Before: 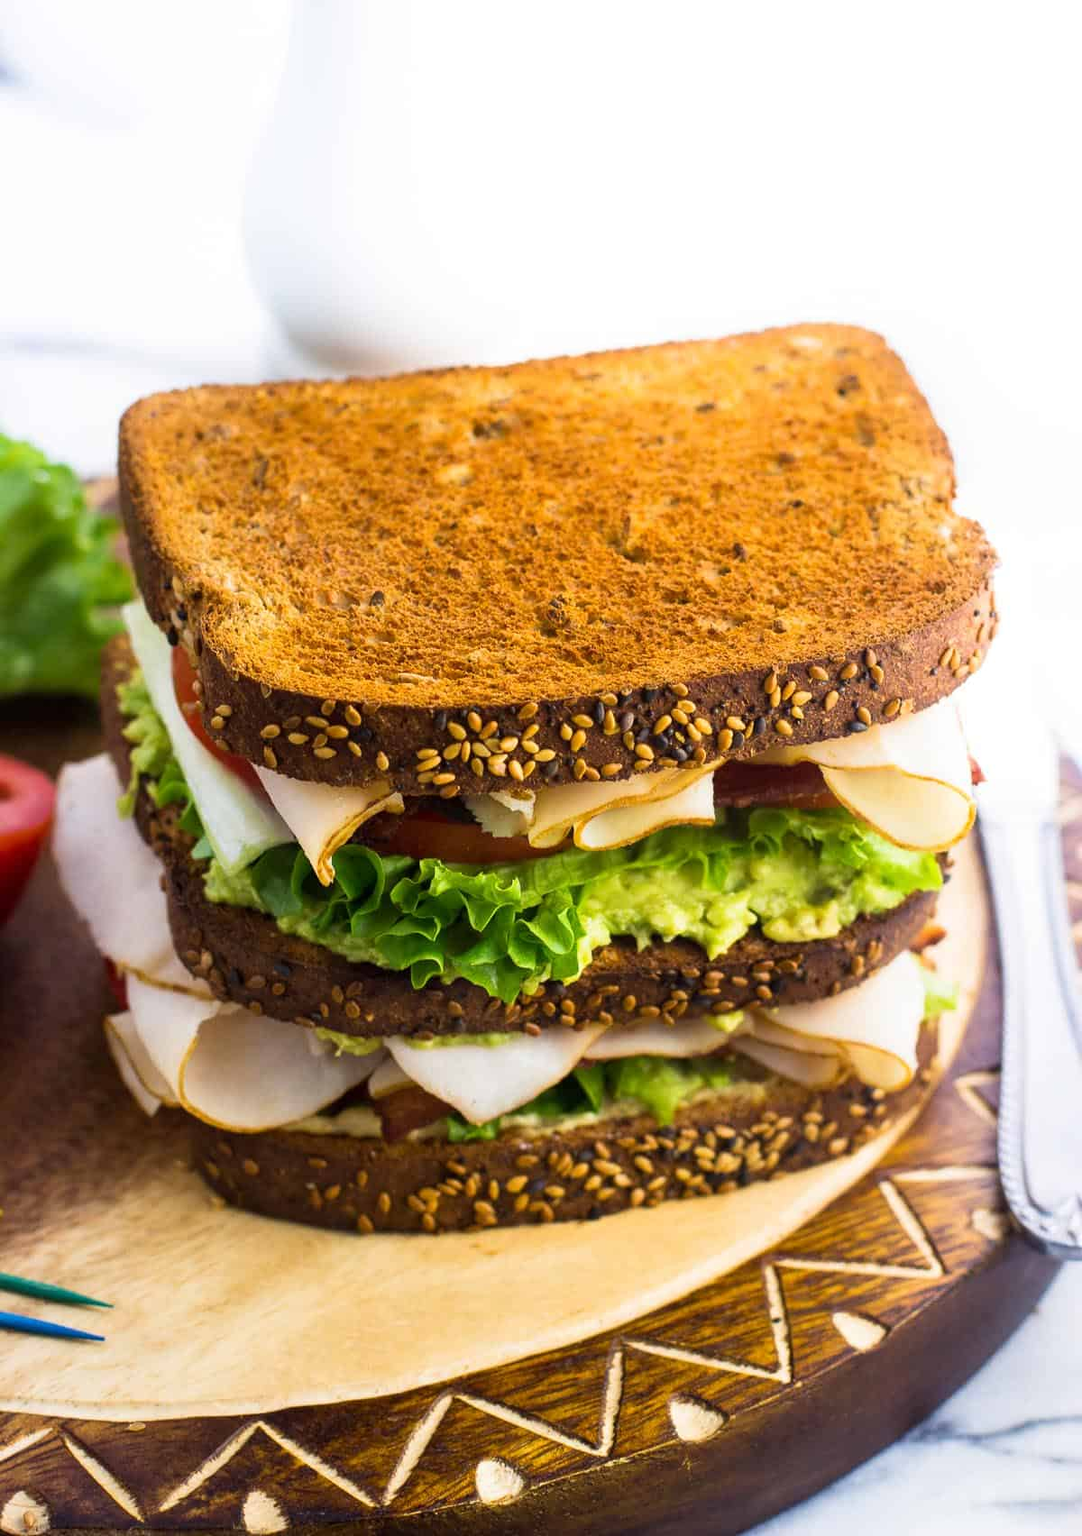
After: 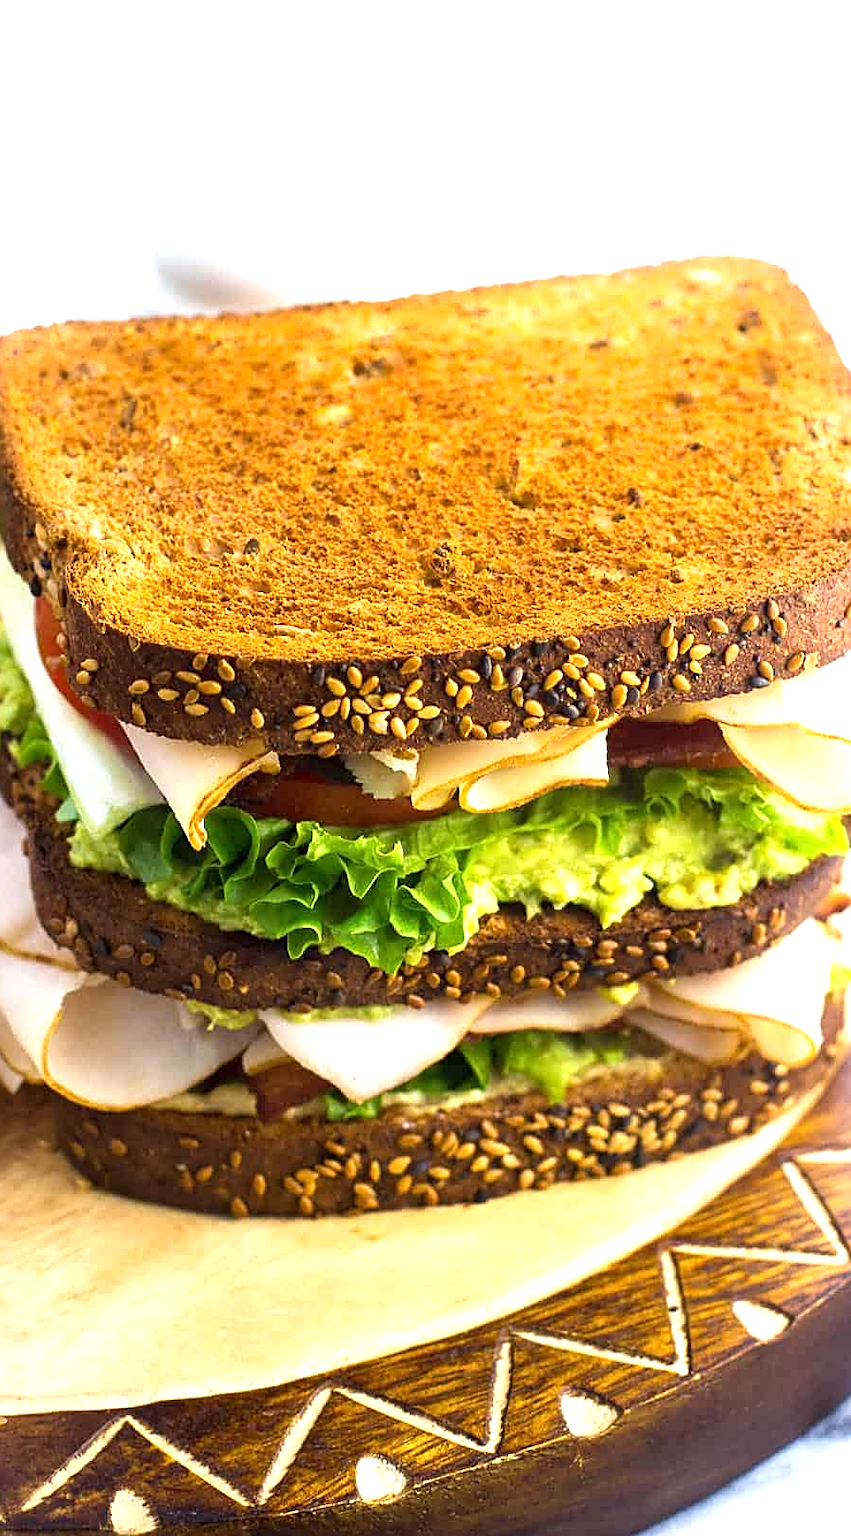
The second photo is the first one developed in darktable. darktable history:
crop and rotate: left 12.913%, top 5.322%, right 12.54%
sharpen: on, module defaults
exposure: exposure 0.608 EV, compensate highlight preservation false
tone equalizer: edges refinement/feathering 500, mask exposure compensation -1.57 EV, preserve details no
